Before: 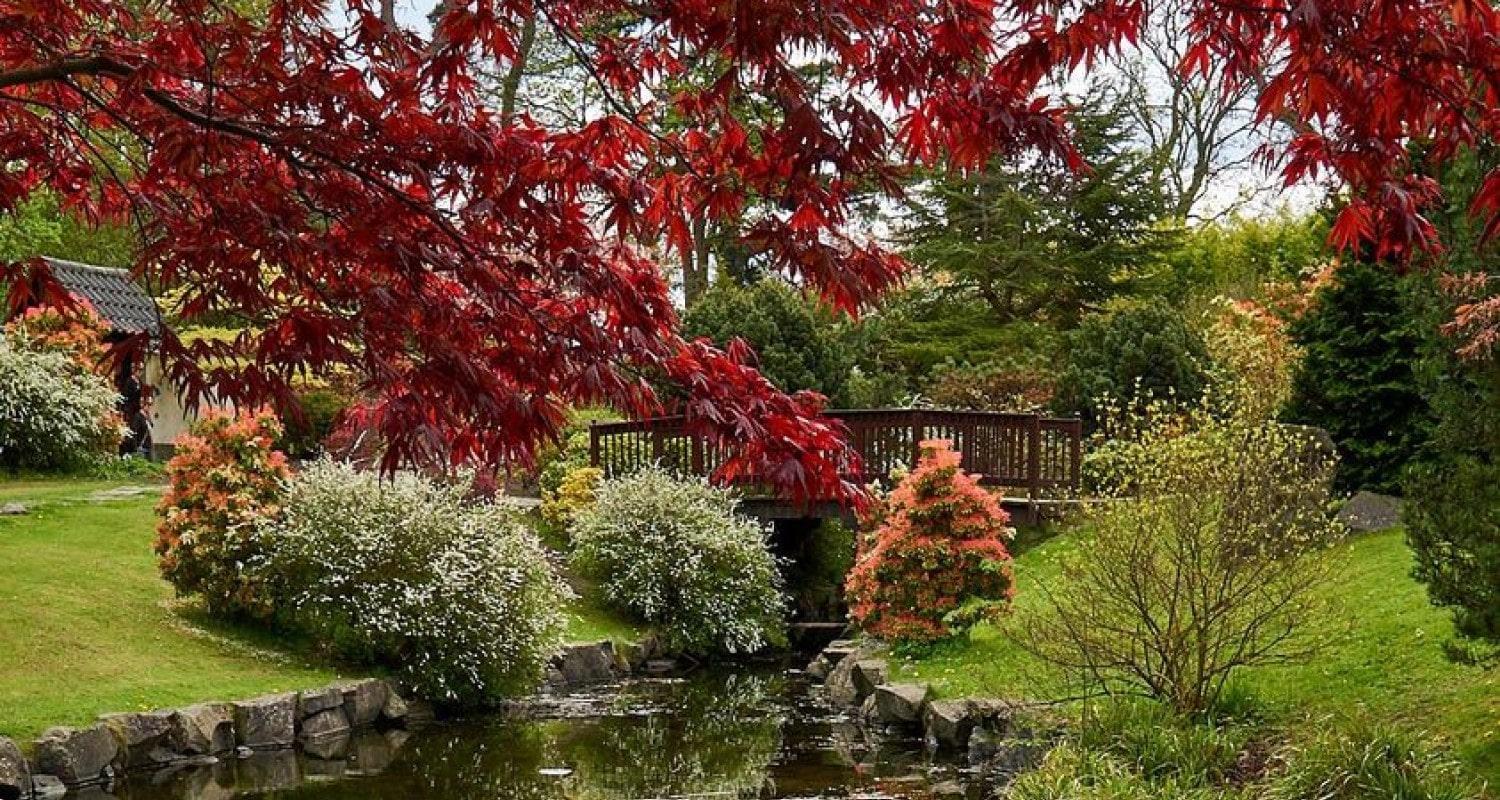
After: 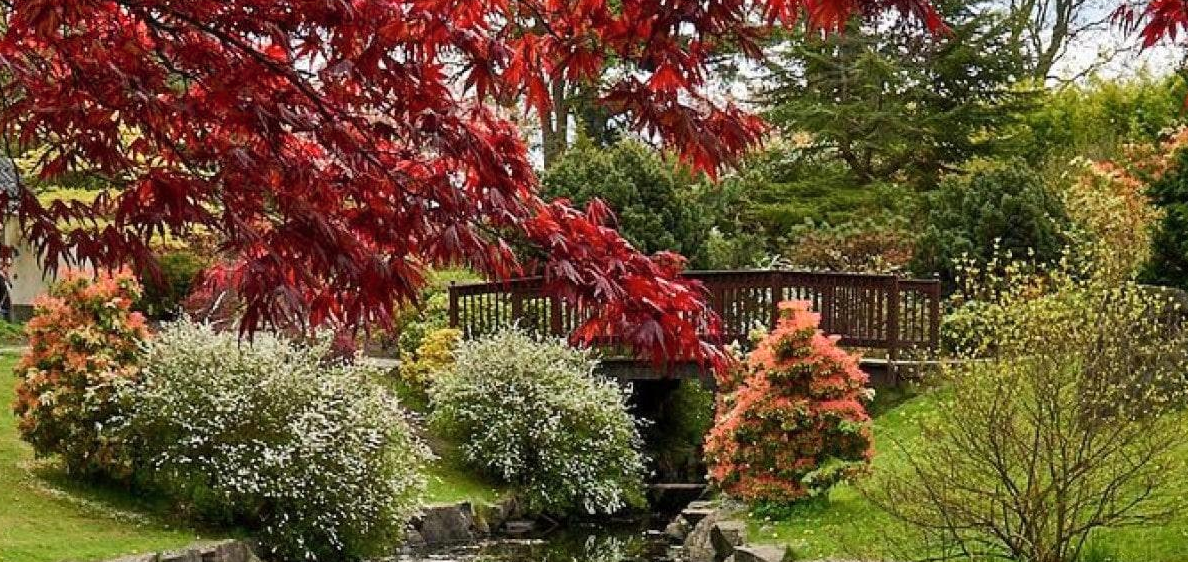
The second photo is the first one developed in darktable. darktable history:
crop: left 9.455%, top 17.39%, right 11.301%, bottom 12.341%
shadows and highlights: low approximation 0.01, soften with gaussian
